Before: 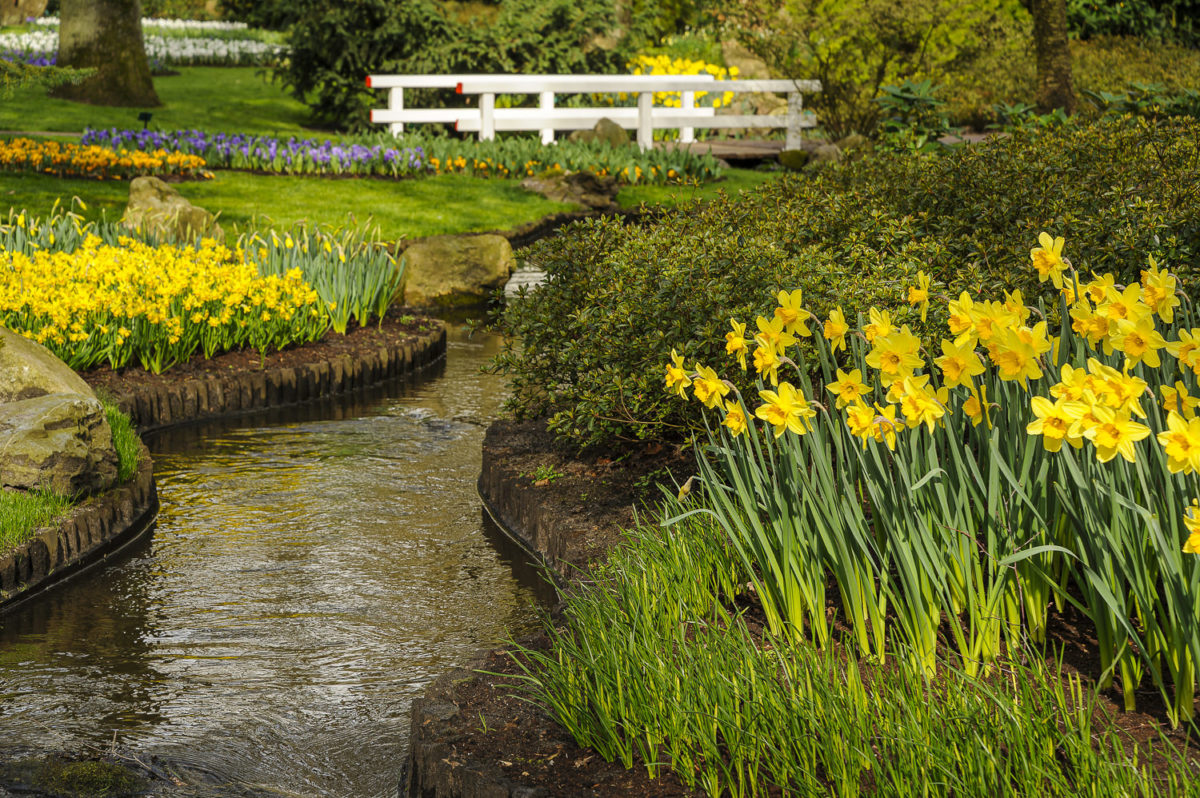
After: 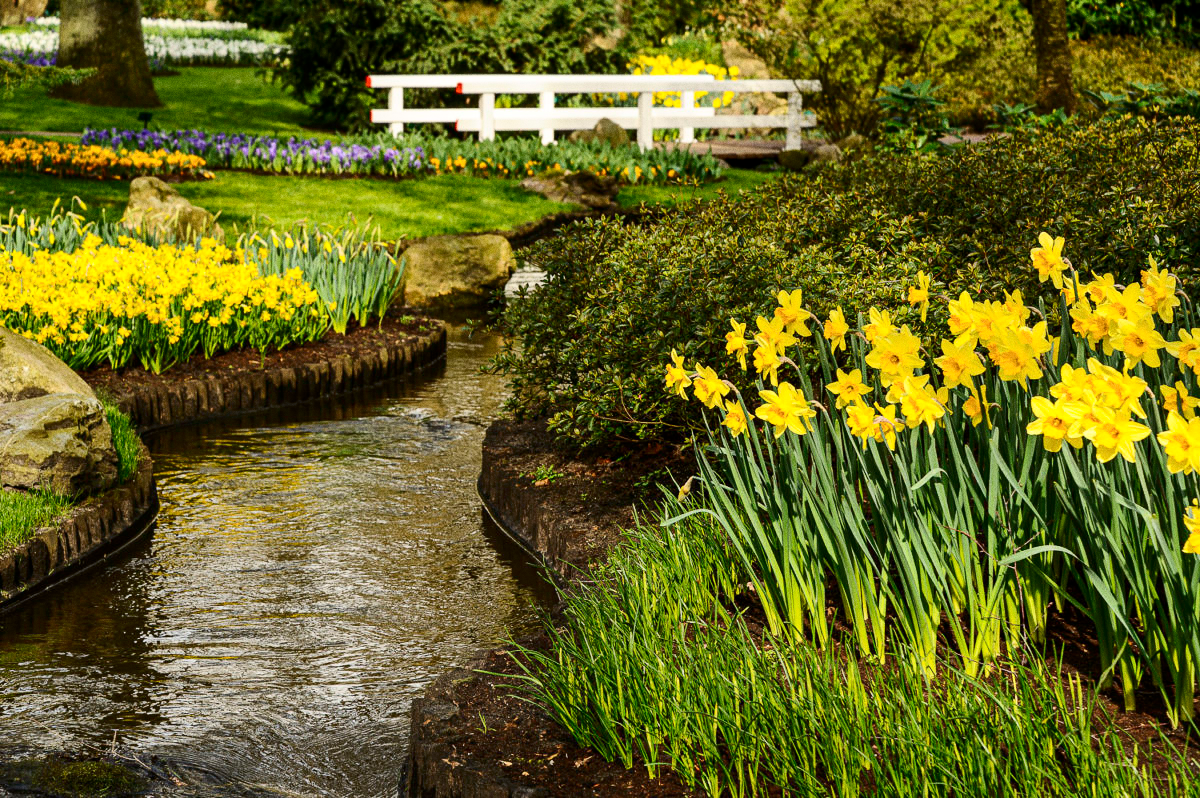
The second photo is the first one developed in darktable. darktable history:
contrast brightness saturation: contrast 0.28
grain: coarseness 0.09 ISO
shadows and highlights: soften with gaussian
